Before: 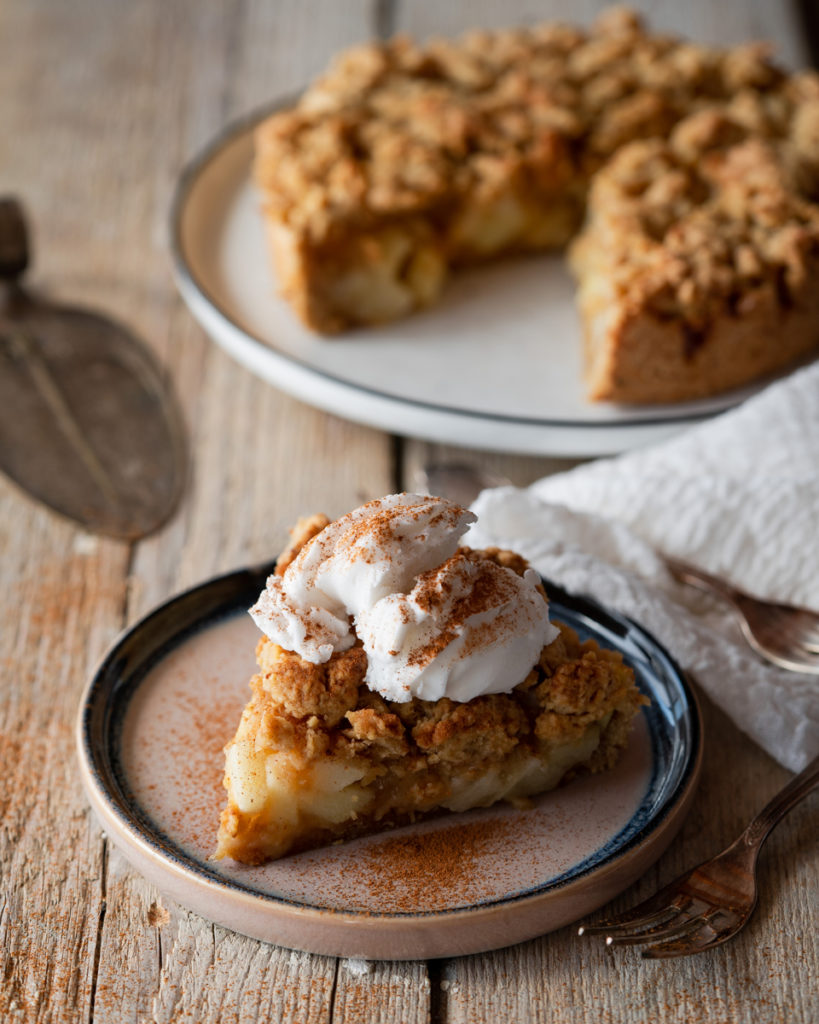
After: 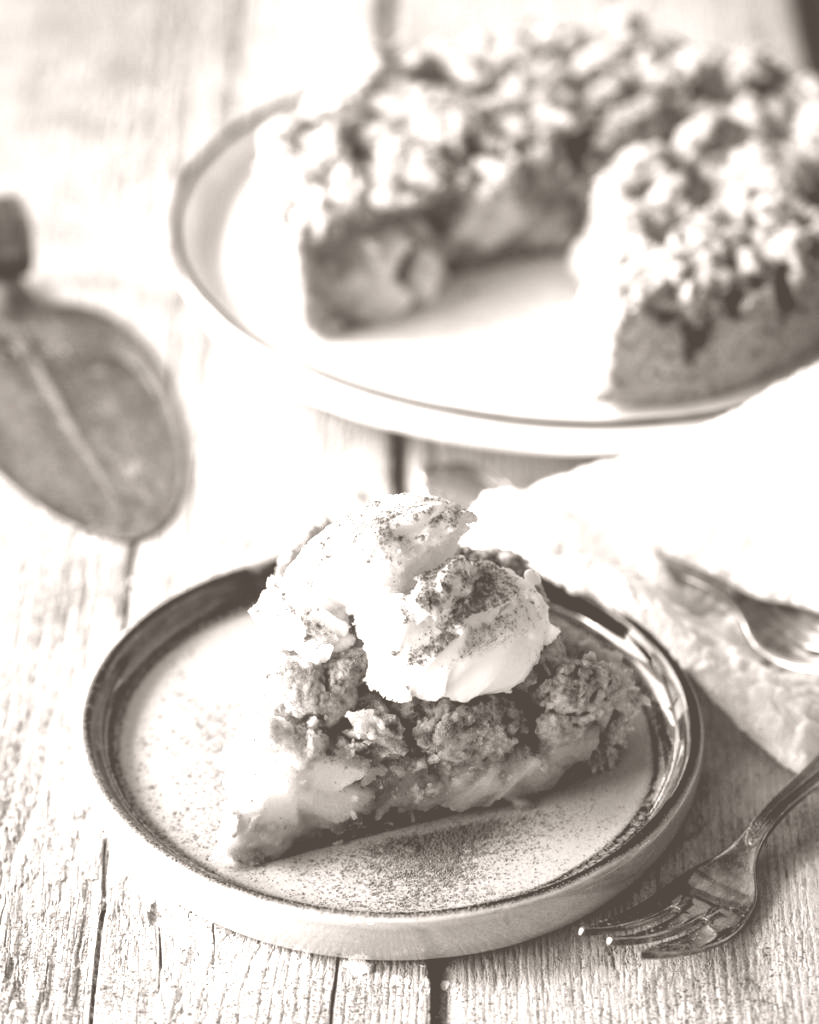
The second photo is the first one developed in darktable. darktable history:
local contrast: mode bilateral grid, contrast 25, coarseness 60, detail 151%, midtone range 0.2
colorize: hue 34.49°, saturation 35.33%, source mix 100%, lightness 55%, version 1
color balance rgb: linear chroma grading › shadows 10%, linear chroma grading › highlights 10%, linear chroma grading › global chroma 15%, linear chroma grading › mid-tones 15%, perceptual saturation grading › global saturation 40%, perceptual saturation grading › highlights -25%, perceptual saturation grading › mid-tones 35%, perceptual saturation grading › shadows 35%, perceptual brilliance grading › global brilliance 11.29%, global vibrance 11.29%
